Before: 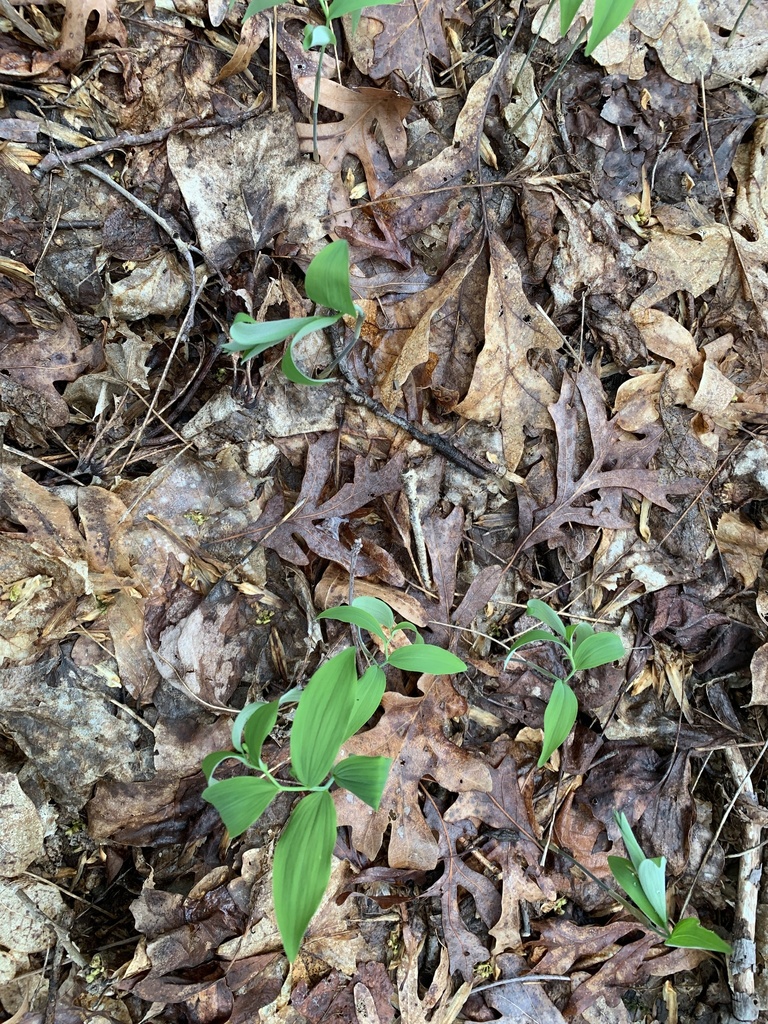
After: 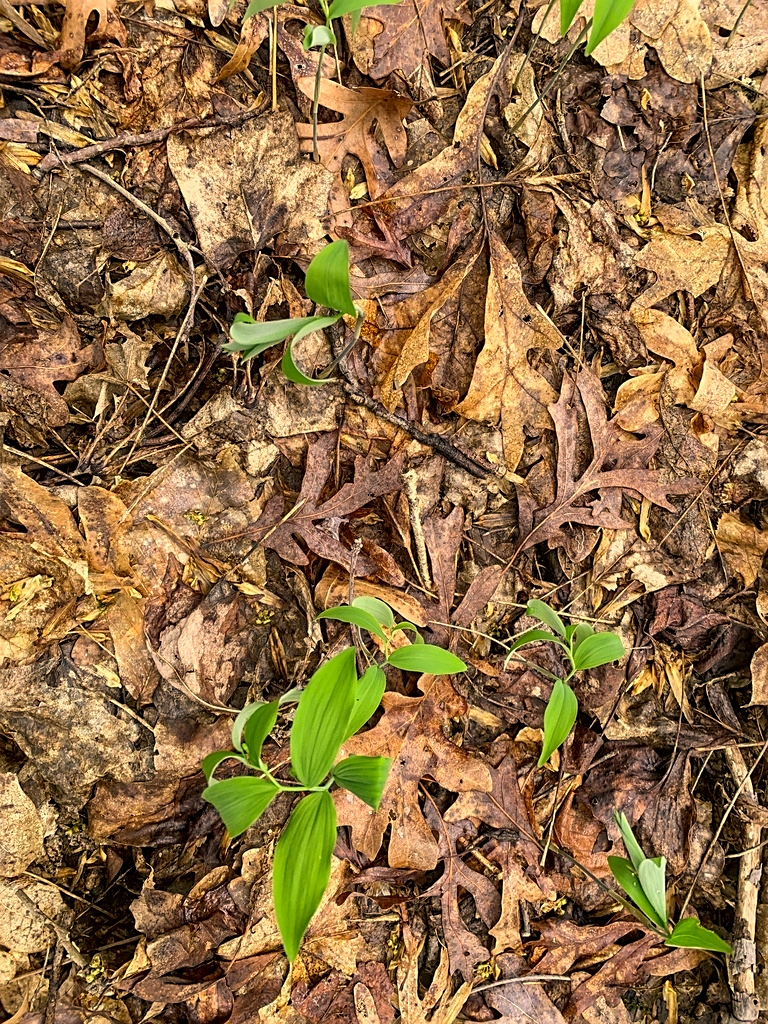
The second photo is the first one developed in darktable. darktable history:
local contrast: on, module defaults
sharpen: on, module defaults
color correction: highlights a* 18.23, highlights b* 34.87, shadows a* 1.23, shadows b* 6.02, saturation 1.03
